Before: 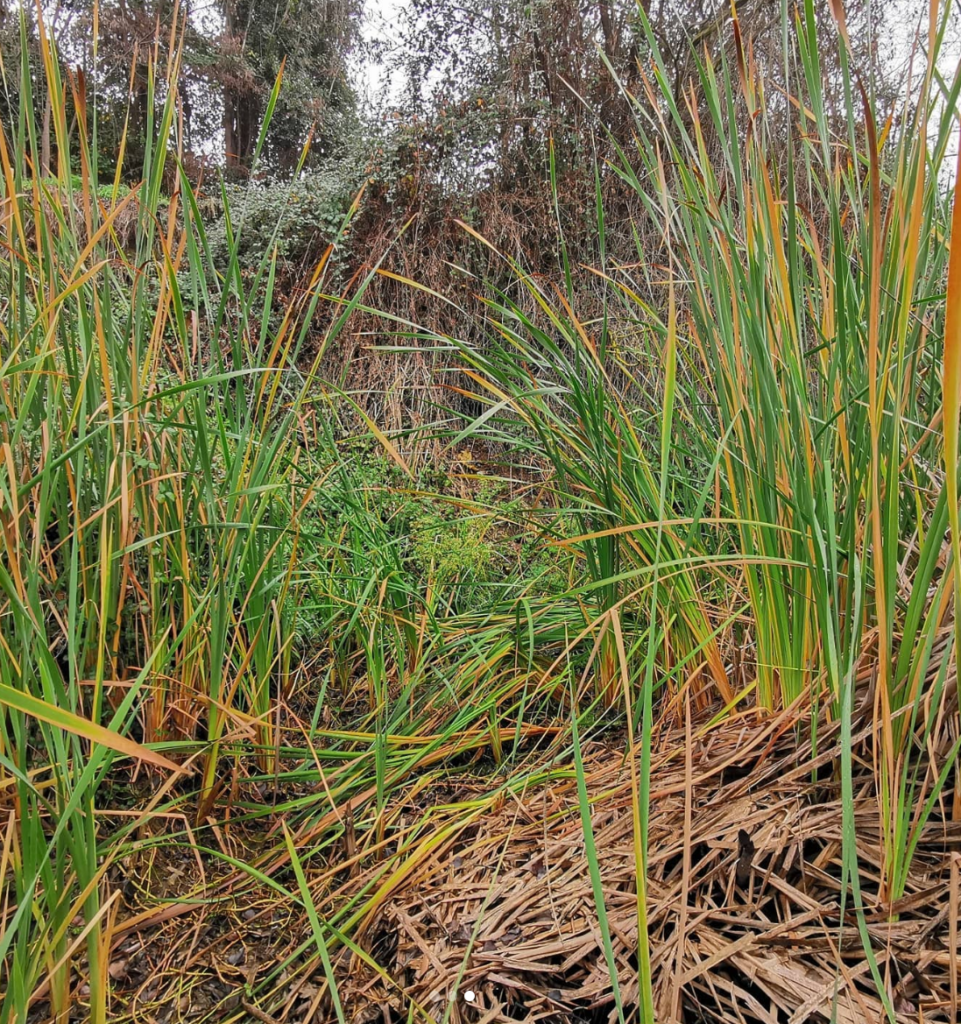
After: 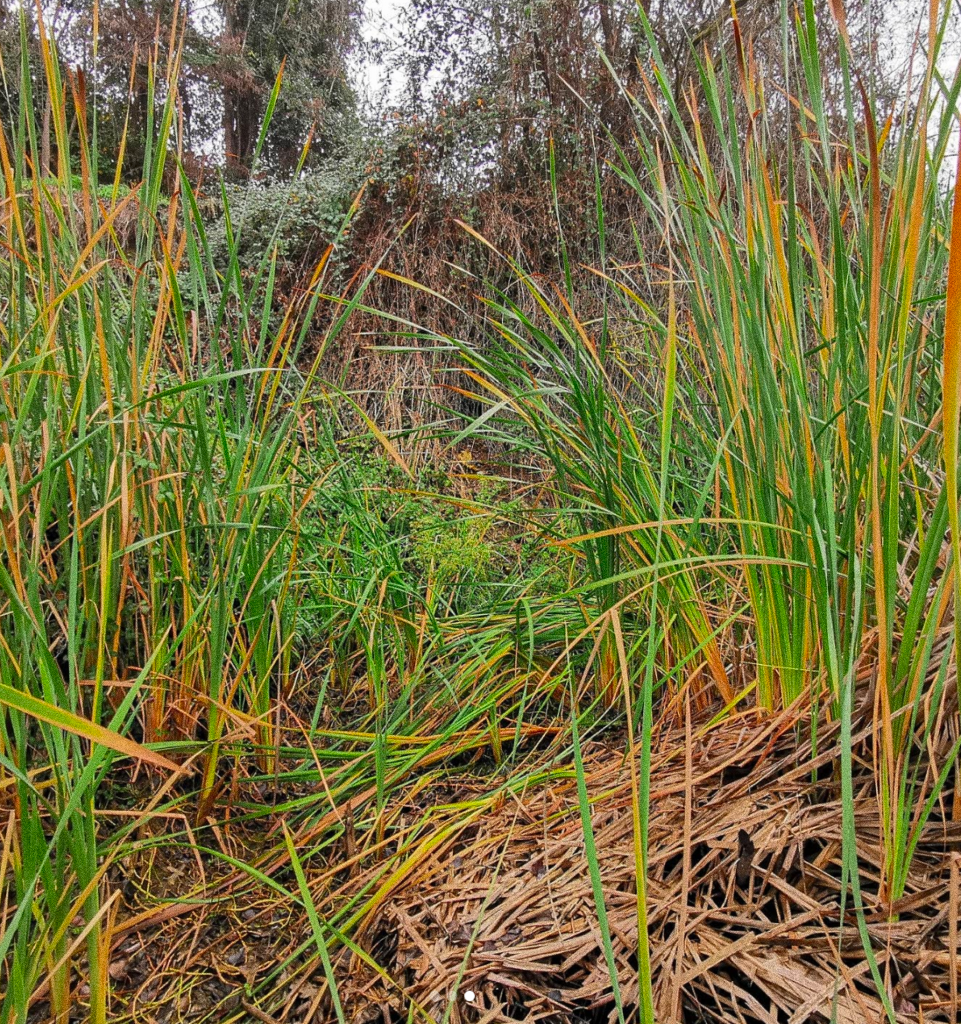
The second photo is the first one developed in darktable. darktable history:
contrast brightness saturation: saturation 0.18
grain: coarseness 0.09 ISO, strength 40%
